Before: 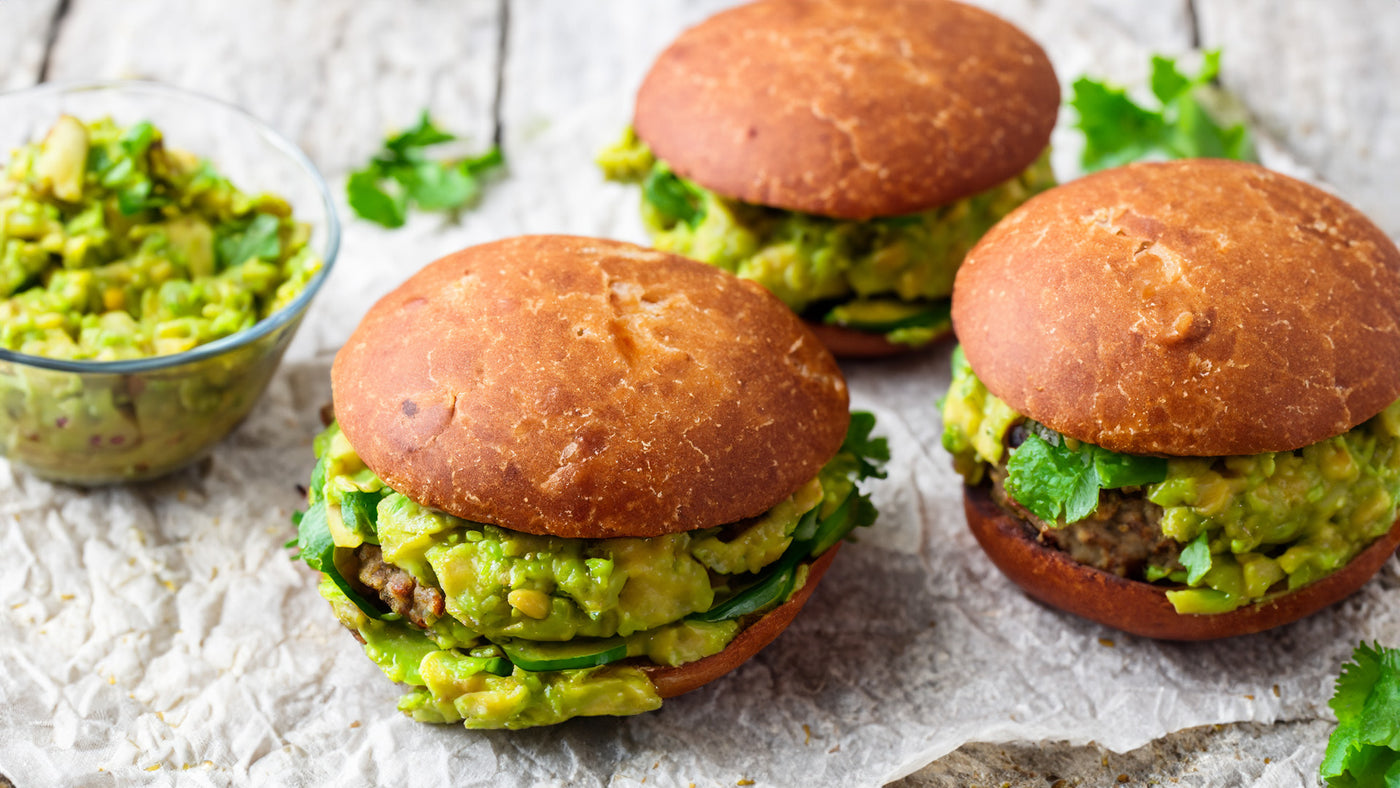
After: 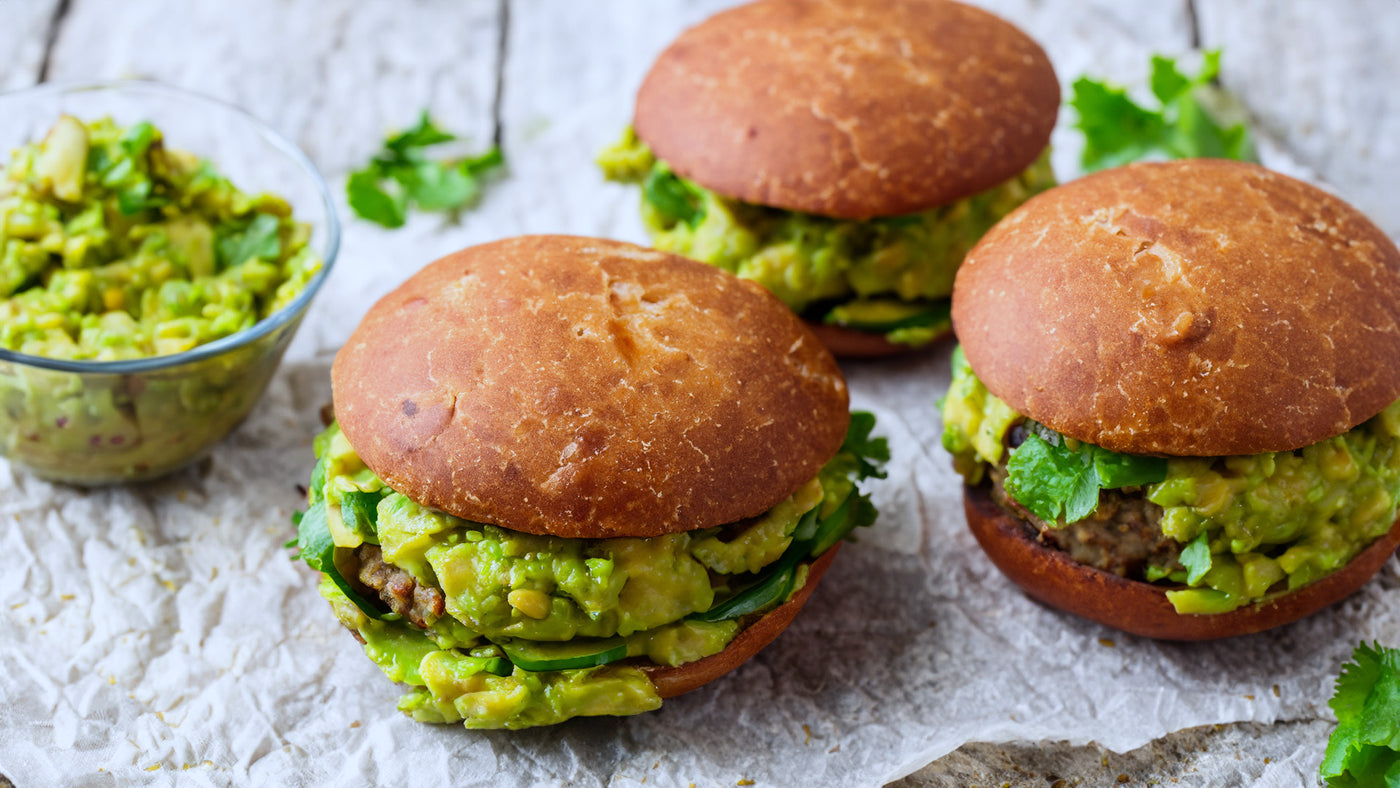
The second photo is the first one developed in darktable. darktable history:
white balance: red 0.954, blue 1.079
exposure: exposure -0.153 EV, compensate highlight preservation false
